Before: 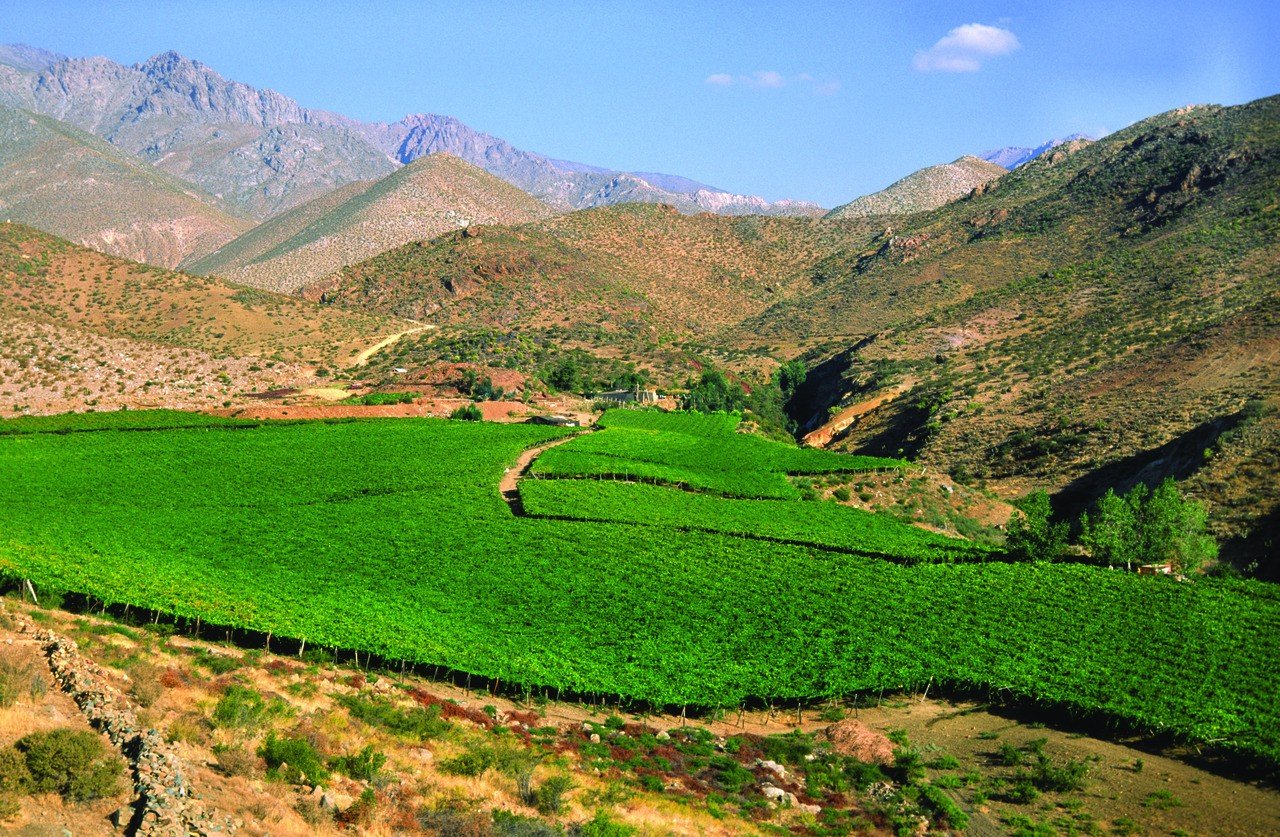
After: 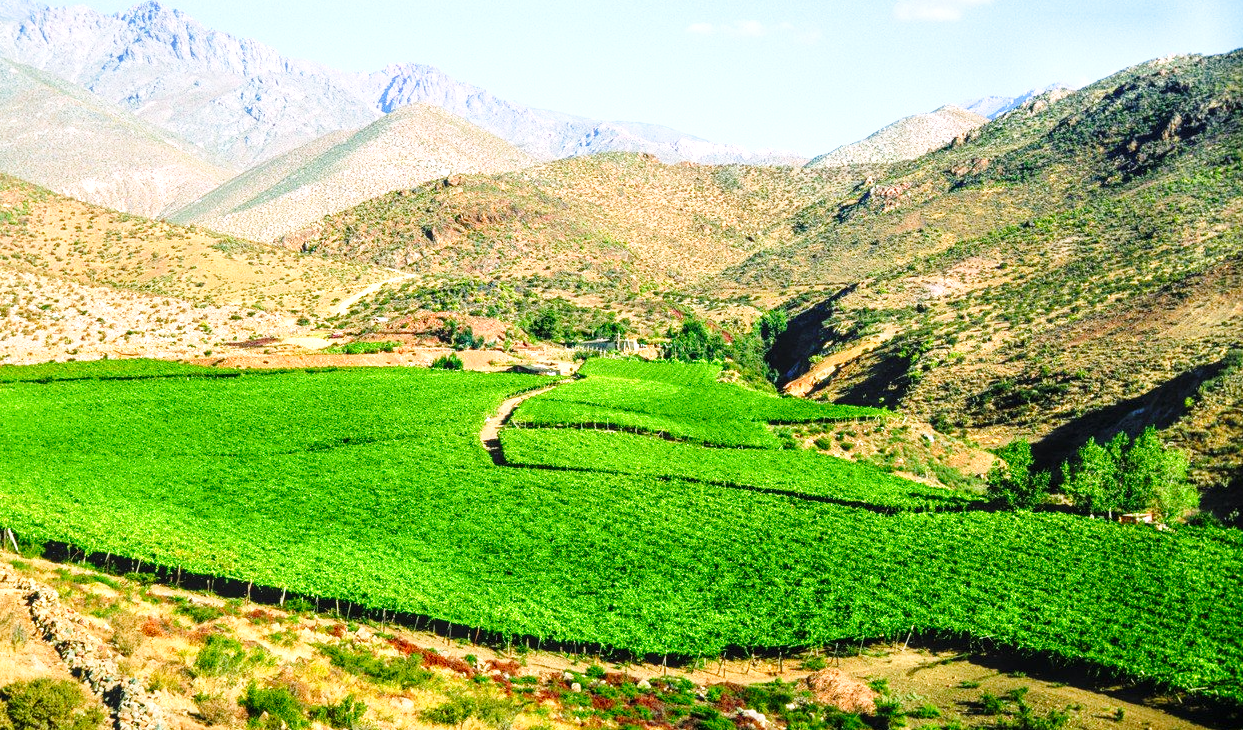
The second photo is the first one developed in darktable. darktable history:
local contrast: on, module defaults
exposure: exposure 0.6 EV, compensate highlight preservation false
graduated density: rotation -180°, offset 24.95
crop: left 1.507%, top 6.147%, right 1.379%, bottom 6.637%
base curve: curves: ch0 [(0, 0) (0.028, 0.03) (0.121, 0.232) (0.46, 0.748) (0.859, 0.968) (1, 1)], preserve colors none
